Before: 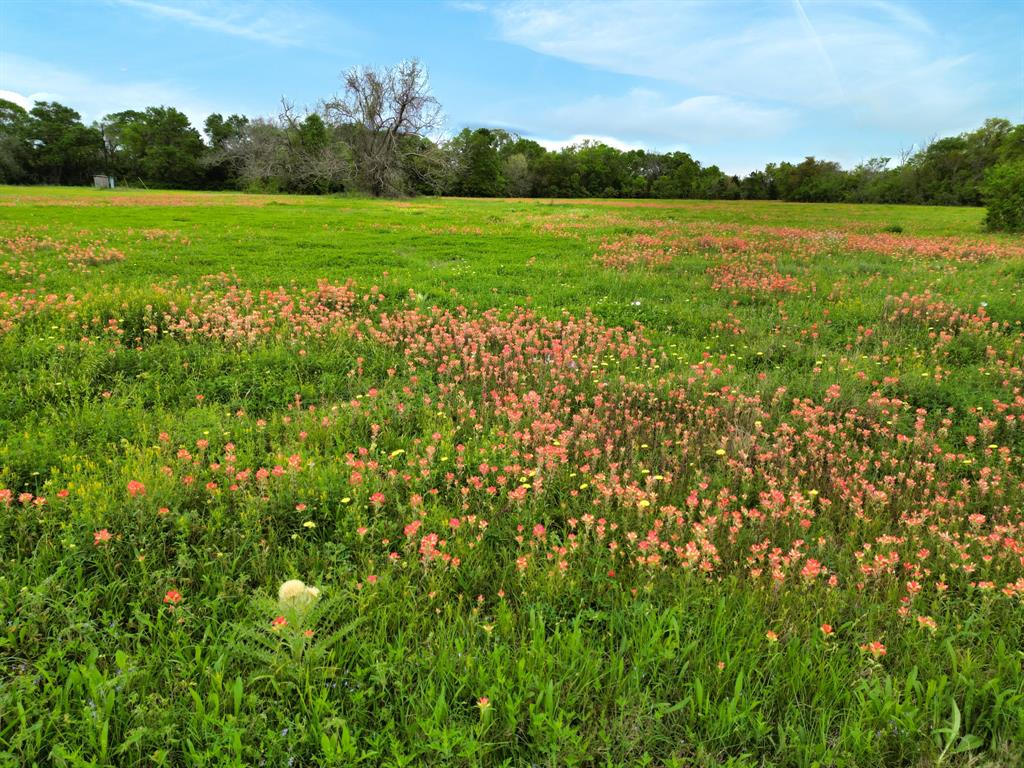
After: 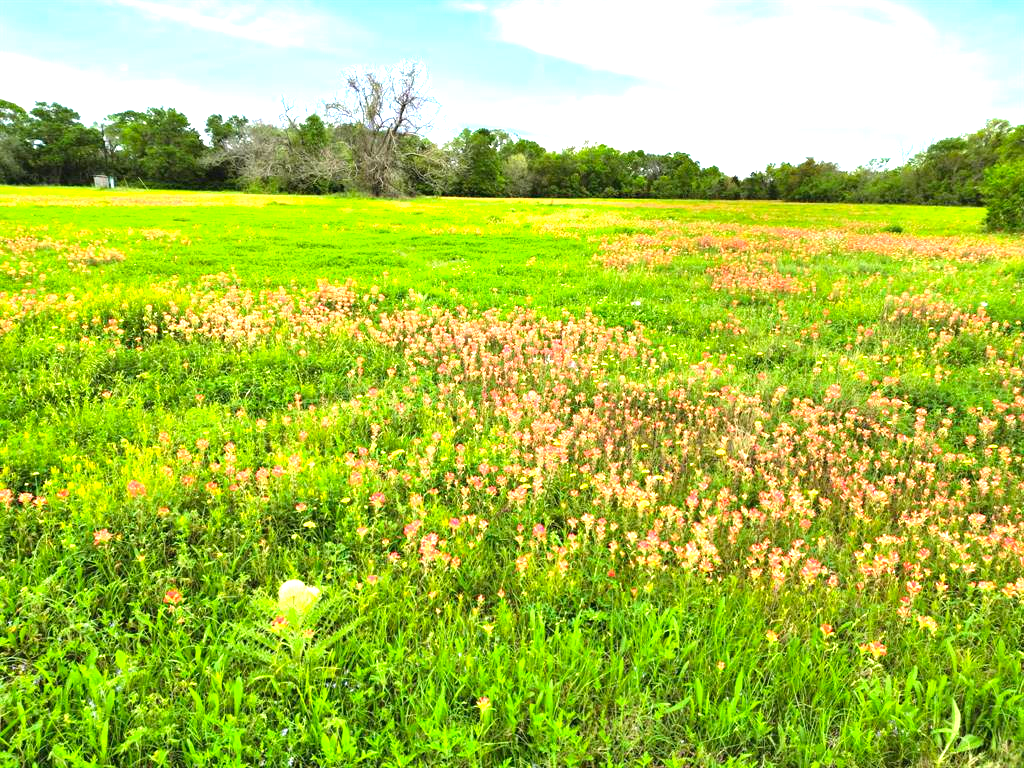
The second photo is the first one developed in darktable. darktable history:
contrast brightness saturation: contrast 0.041, saturation 0.16
exposure: black level correction 0, exposure 1.519 EV, compensate exposure bias true, compensate highlight preservation false
